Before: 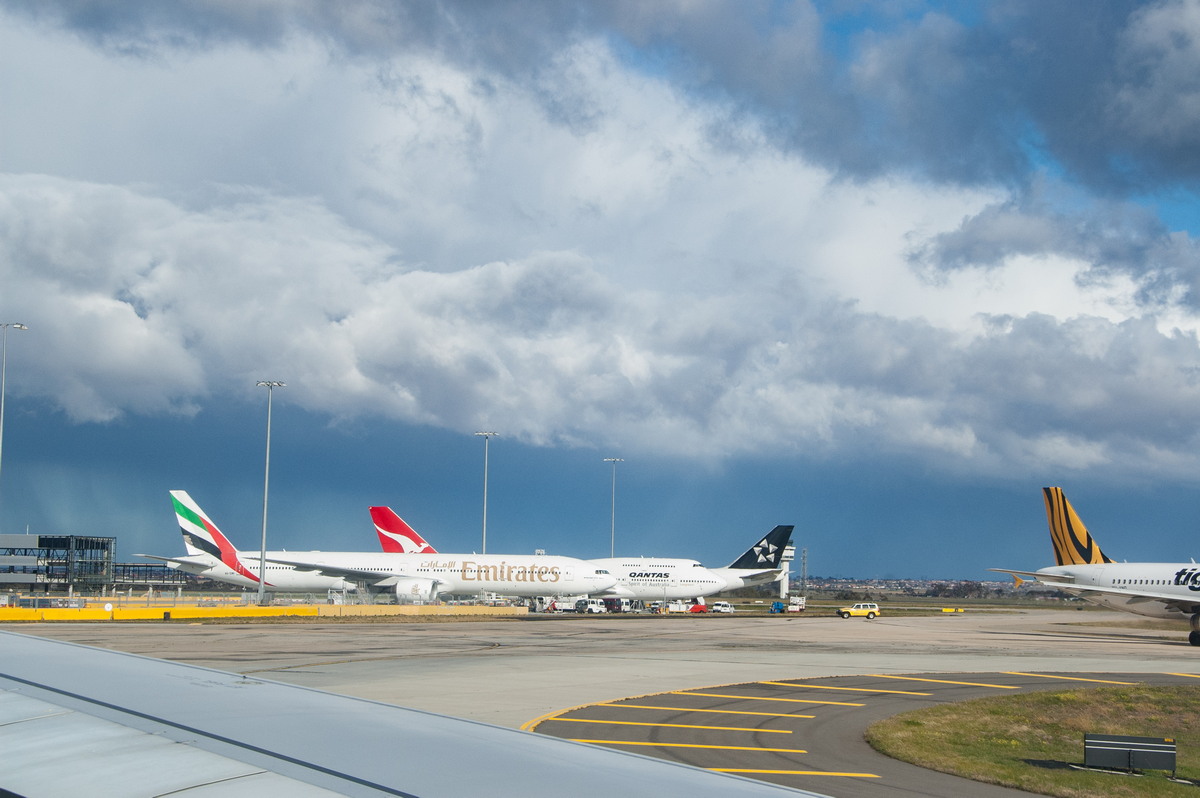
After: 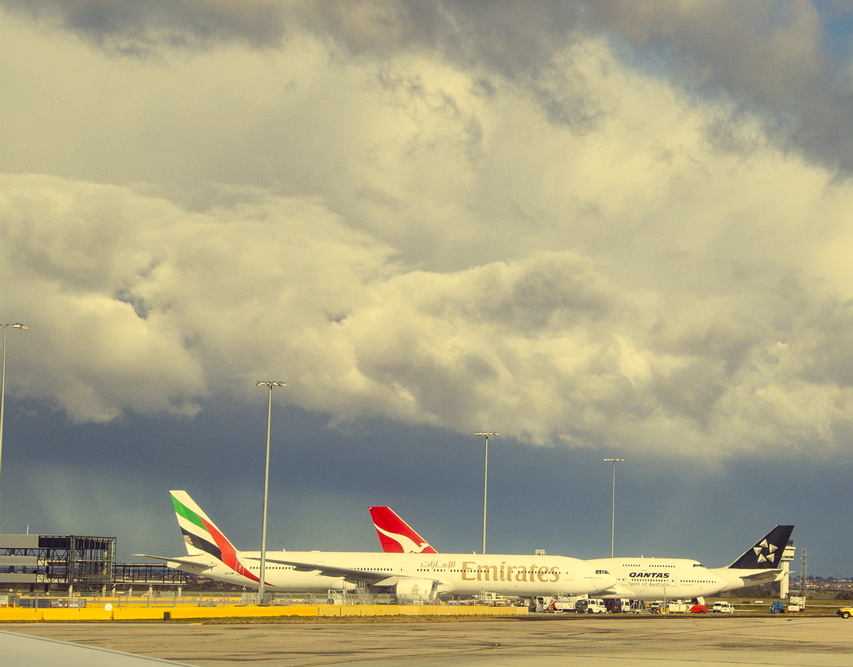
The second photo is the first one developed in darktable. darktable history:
local contrast: mode bilateral grid, contrast 20, coarseness 49, detail 119%, midtone range 0.2
crop: right 28.905%, bottom 16.297%
color correction: highlights a* -0.5, highlights b* 39.89, shadows a* 9.58, shadows b* -0.951
